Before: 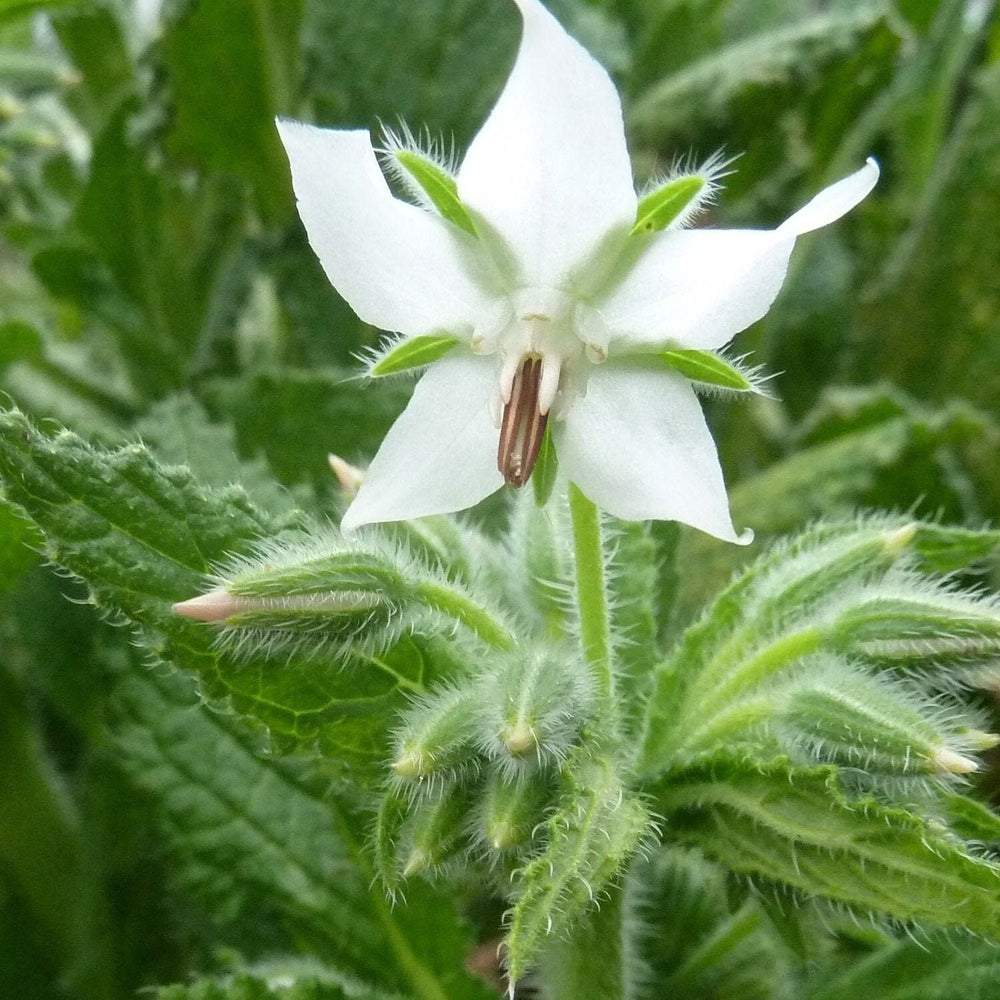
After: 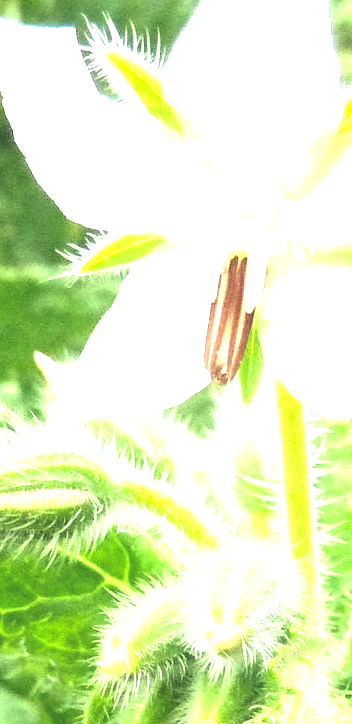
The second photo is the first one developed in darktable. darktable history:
exposure: black level correction 0, exposure 1.741 EV, compensate exposure bias true, compensate highlight preservation false
color balance: lift [1.001, 0.997, 0.99, 1.01], gamma [1.007, 1, 0.975, 1.025], gain [1, 1.065, 1.052, 0.935], contrast 13.25%
crop and rotate: left 29.476%, top 10.214%, right 35.32%, bottom 17.333%
